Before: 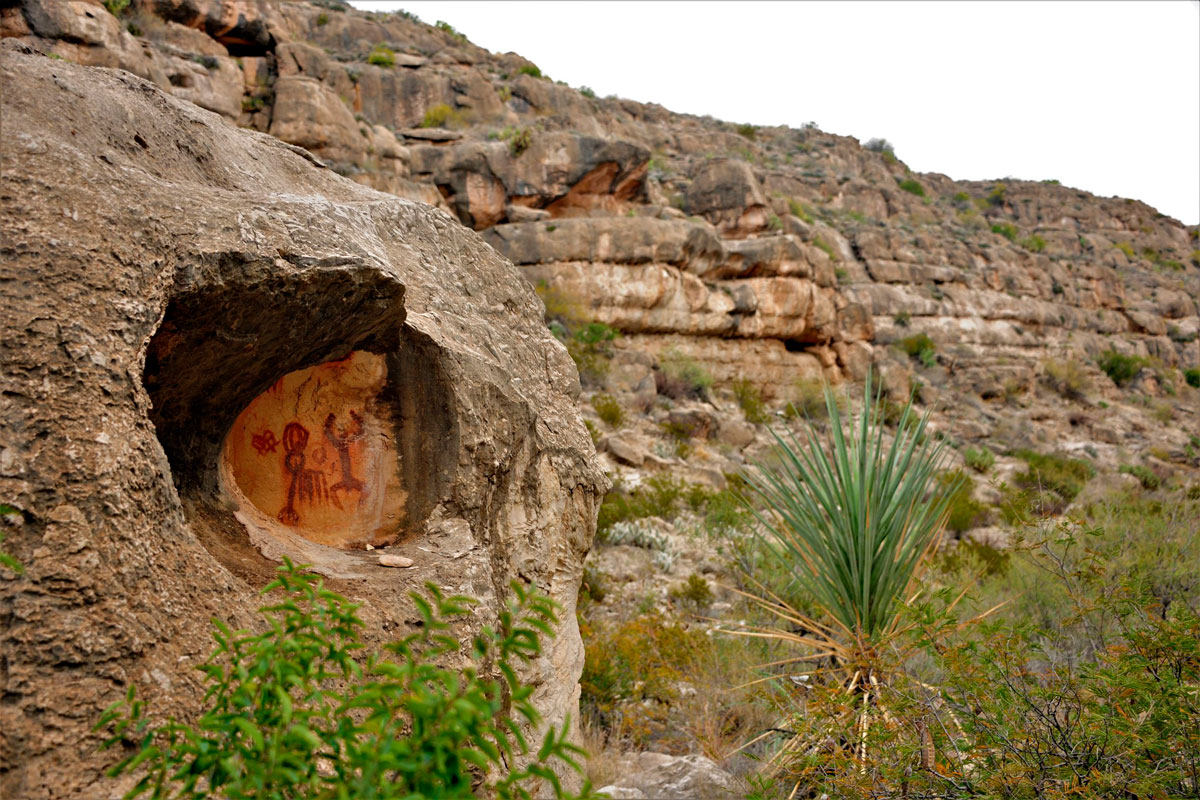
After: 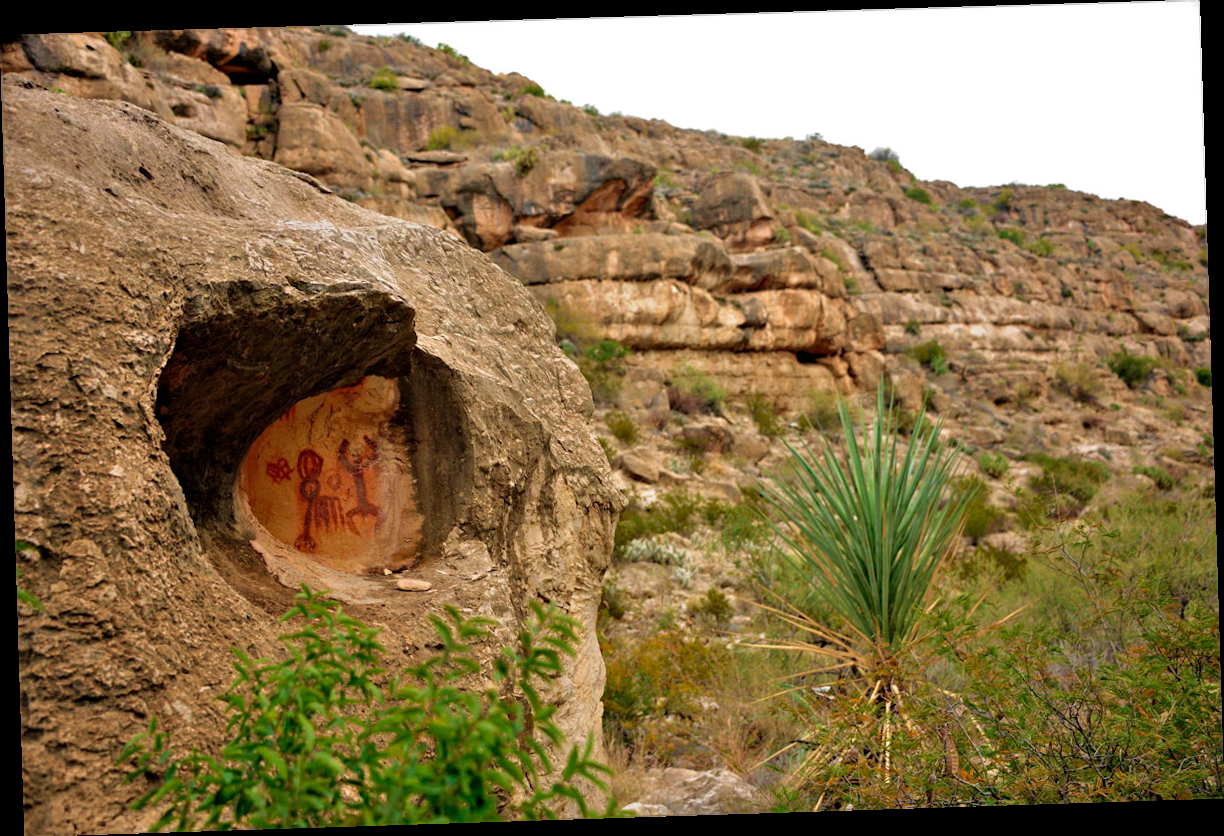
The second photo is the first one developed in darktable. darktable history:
rotate and perspective: rotation -1.77°, lens shift (horizontal) 0.004, automatic cropping off
velvia: strength 56%
